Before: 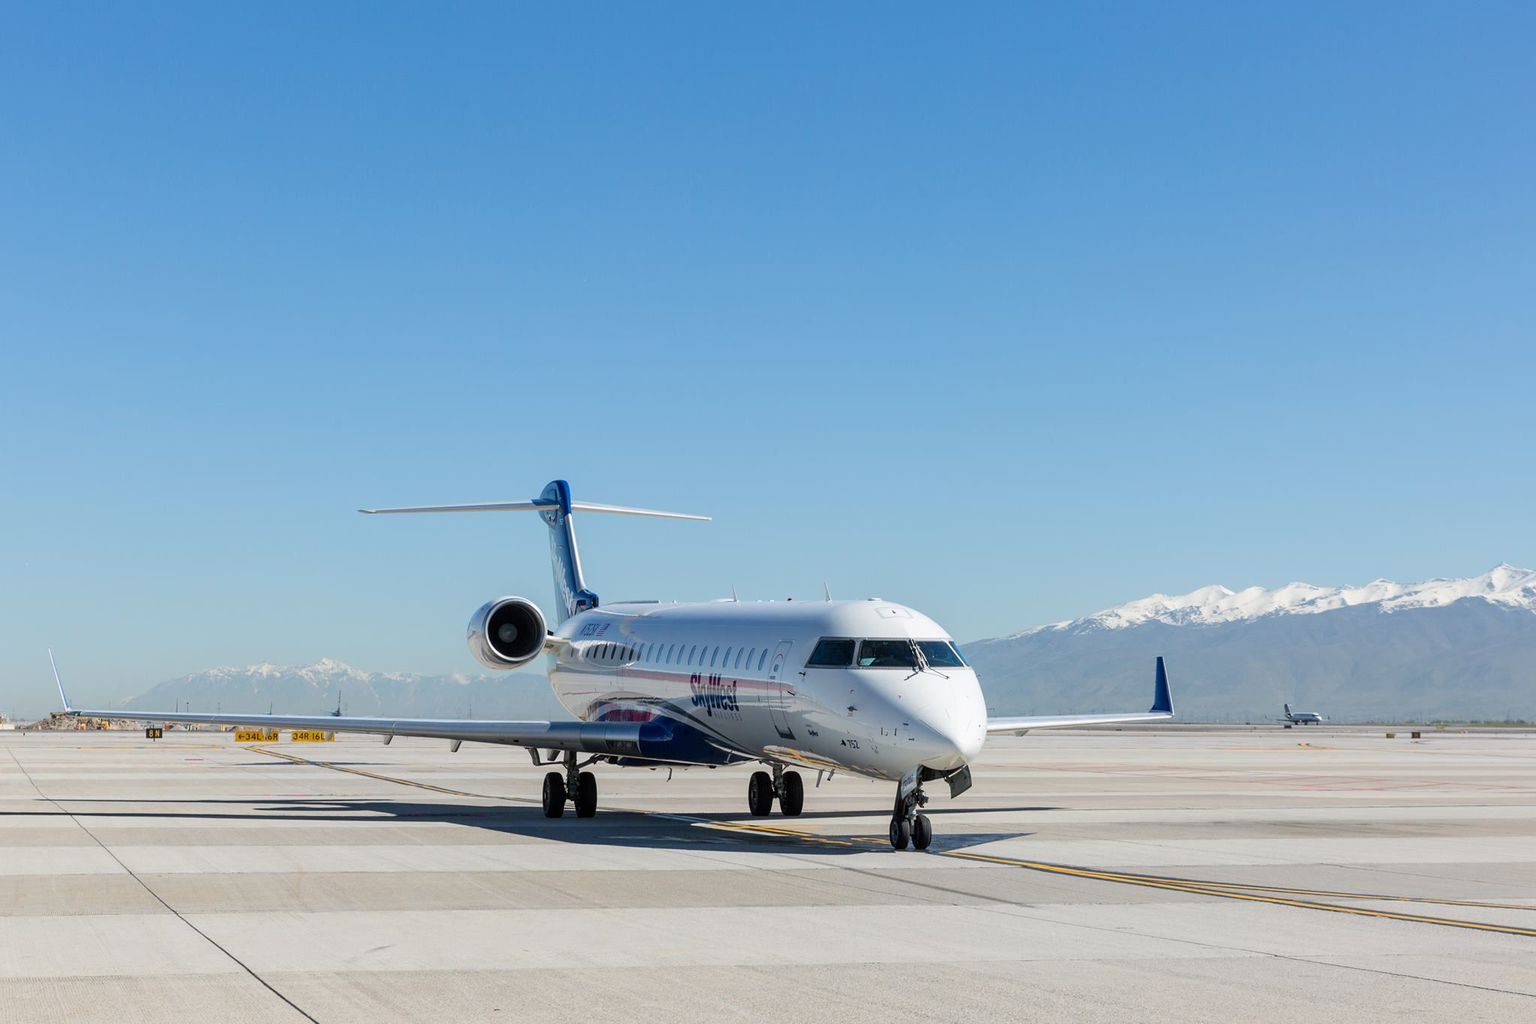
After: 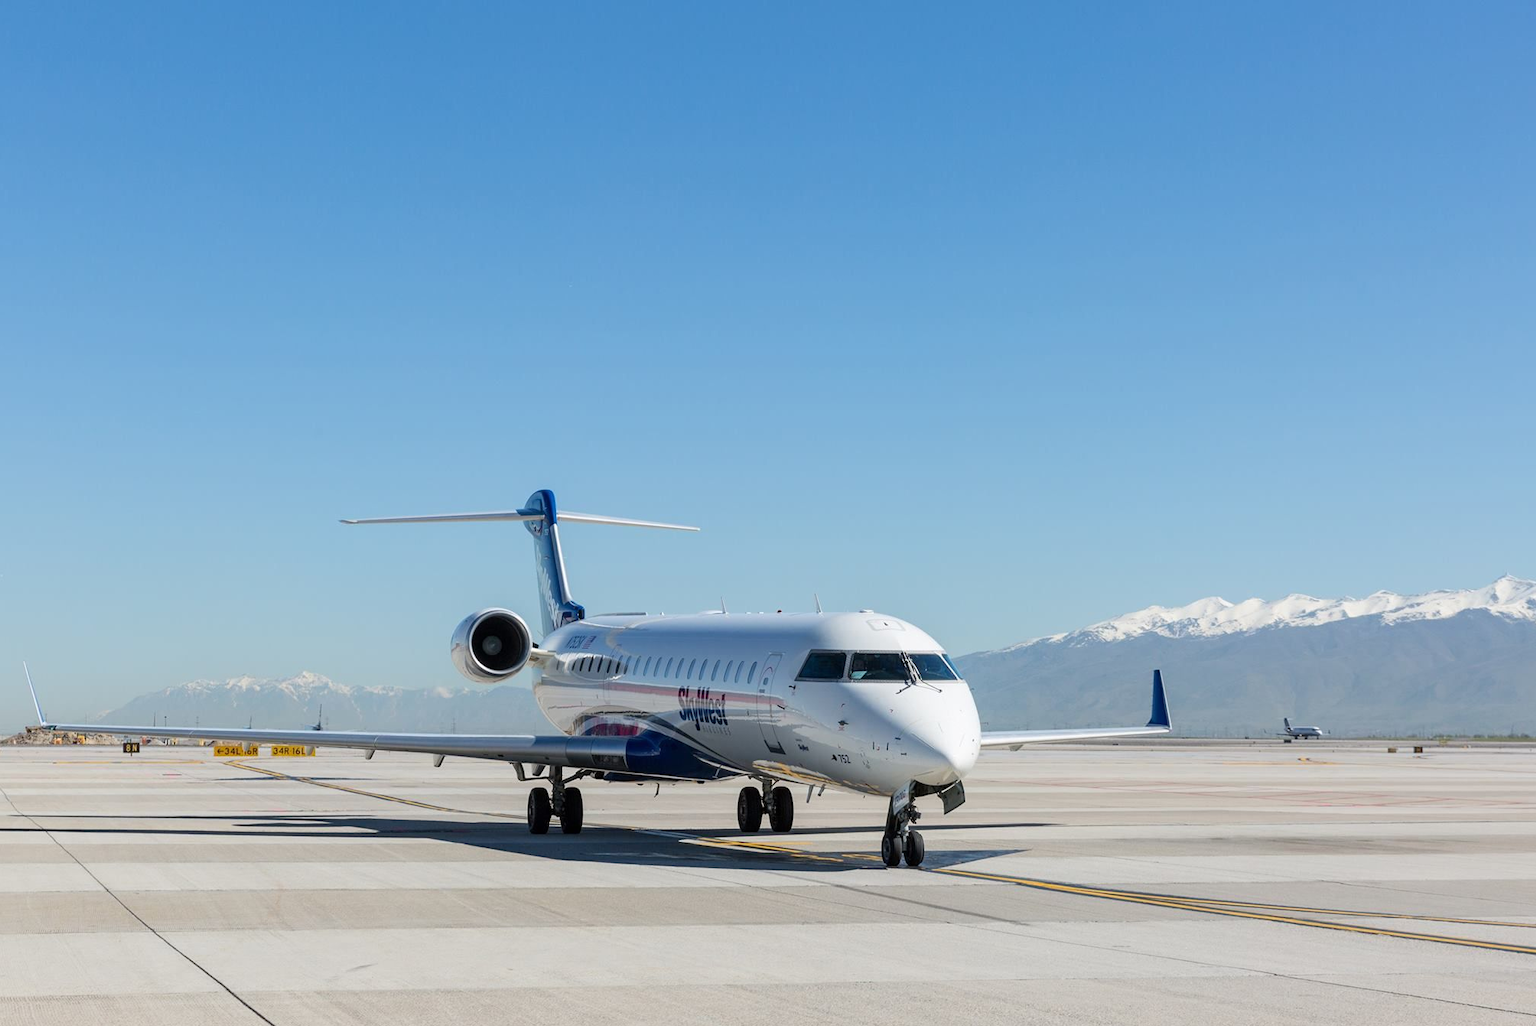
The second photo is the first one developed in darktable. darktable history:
crop: left 1.663%, right 0.28%, bottom 1.677%
